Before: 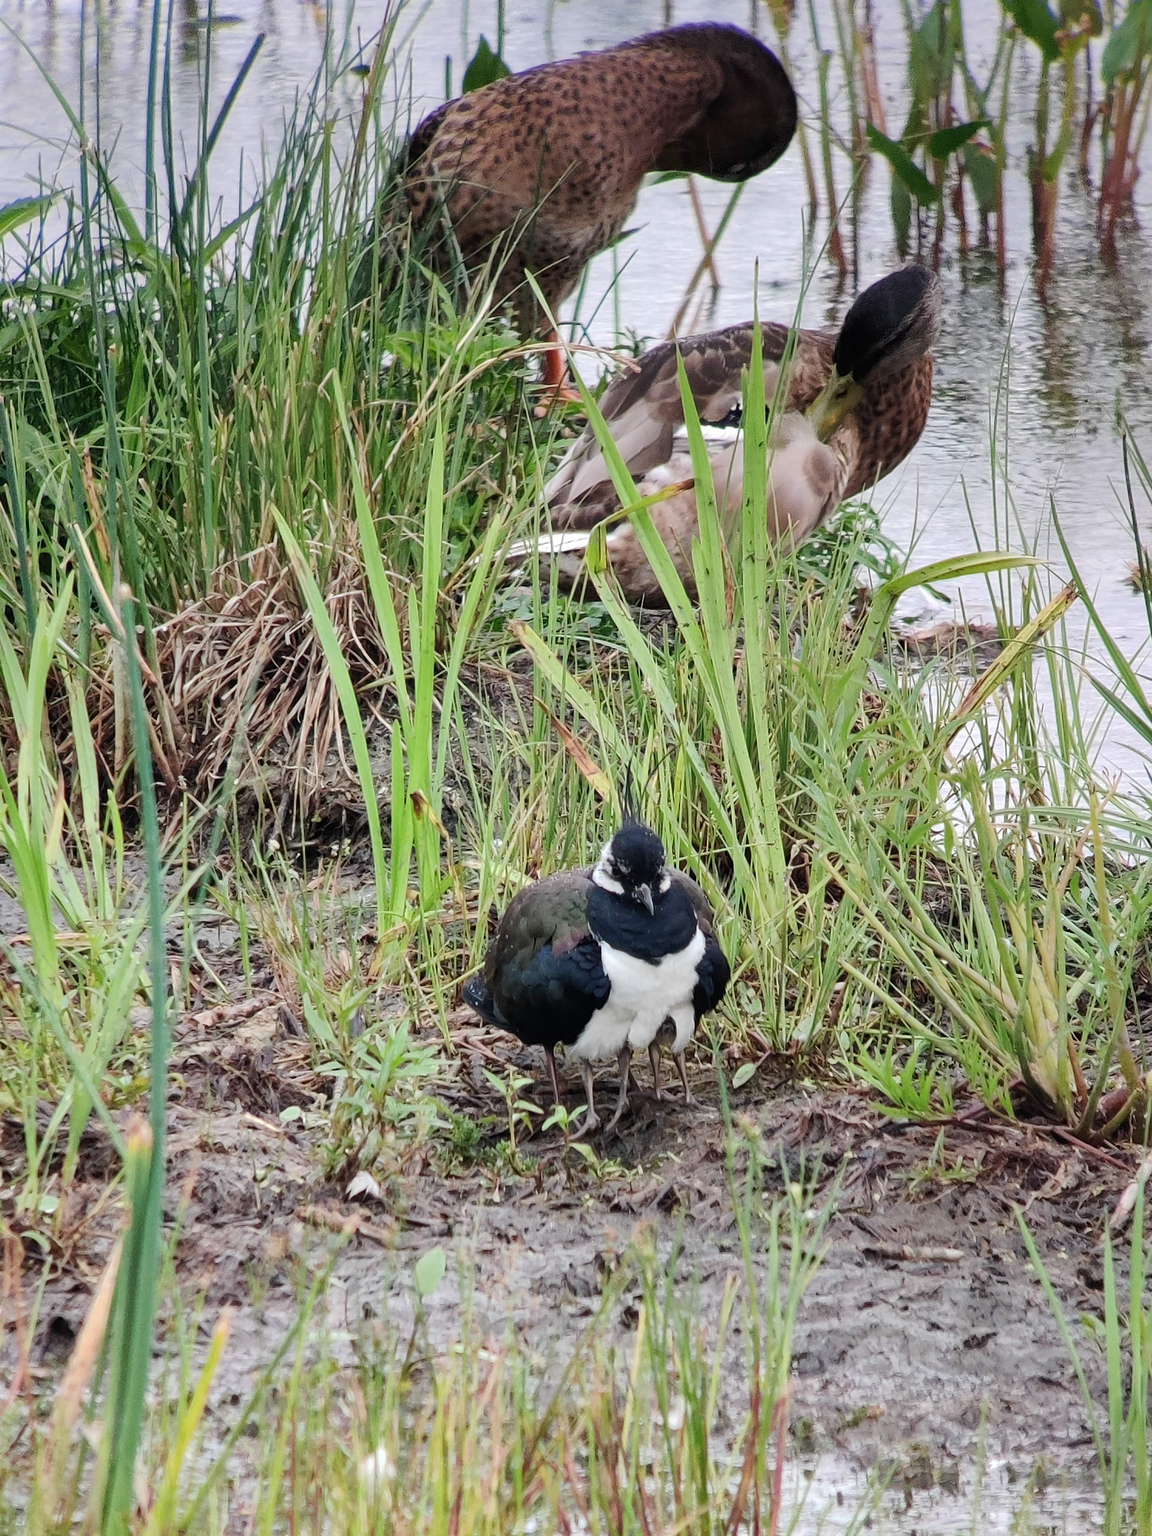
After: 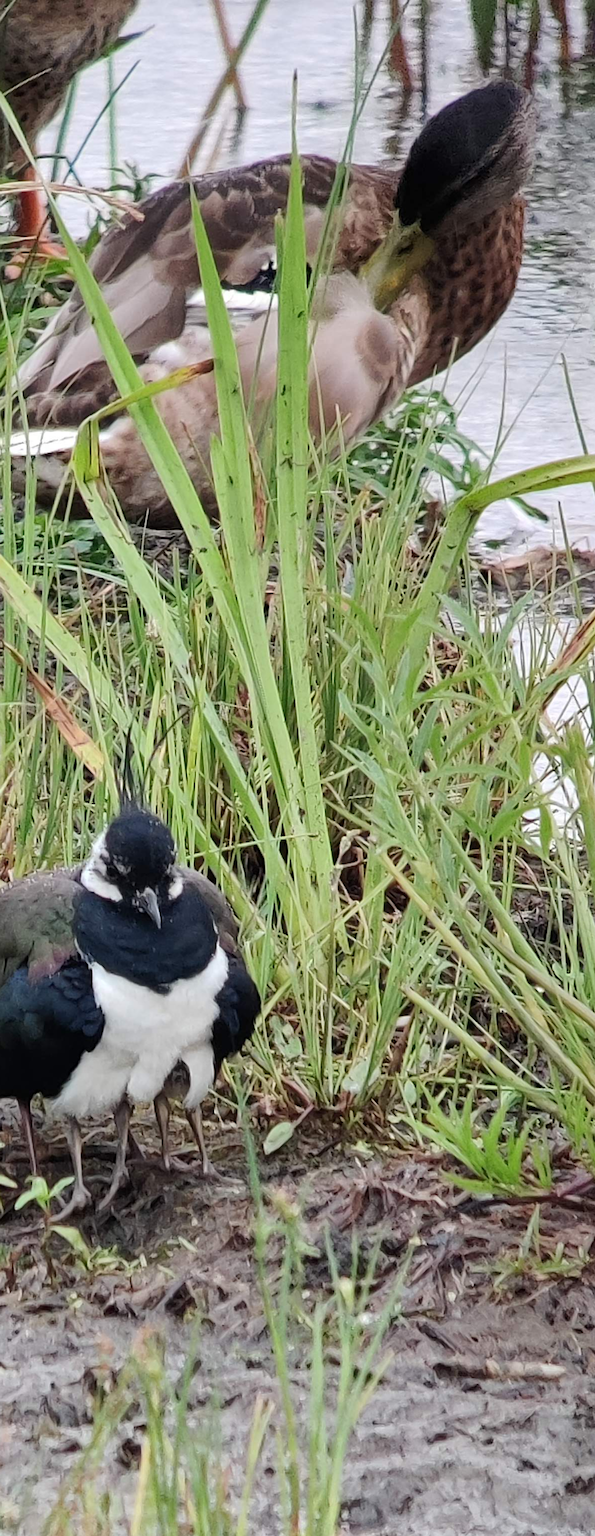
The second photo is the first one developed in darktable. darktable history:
crop: left 46.095%, top 13.27%, right 14.247%, bottom 10.07%
